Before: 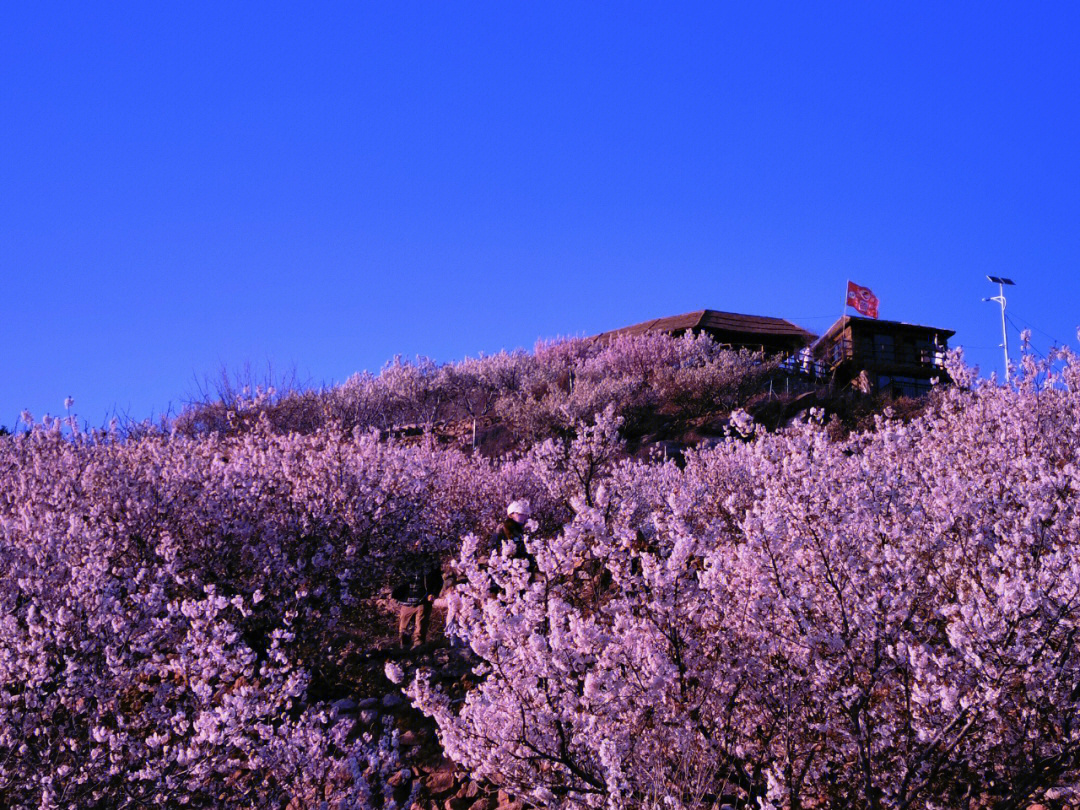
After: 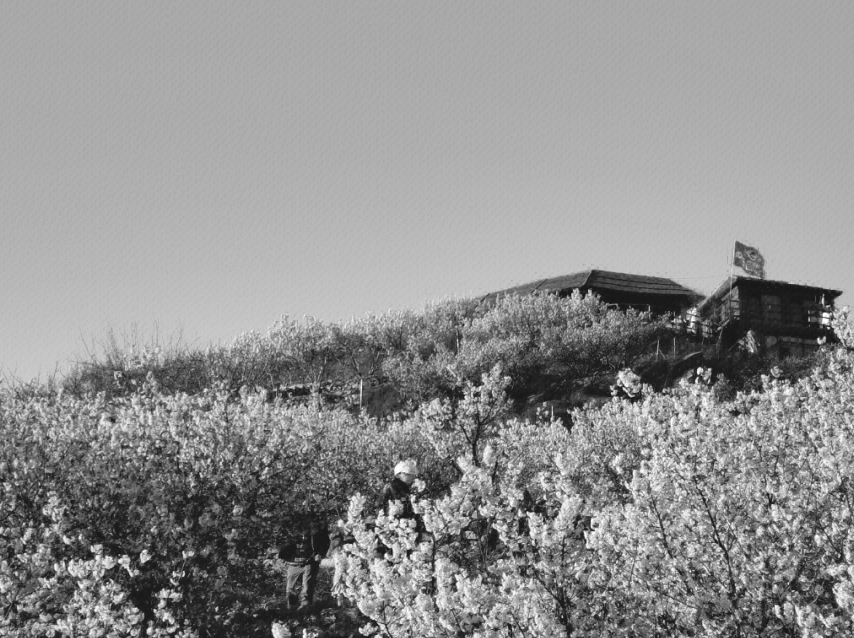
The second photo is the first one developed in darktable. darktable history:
crop and rotate: left 10.477%, top 5.006%, right 10.388%, bottom 16.109%
exposure: compensate highlight preservation false
shadows and highlights: soften with gaussian
contrast brightness saturation: contrast -0.139, brightness 0.041, saturation -0.129
color calibration: output gray [0.267, 0.423, 0.261, 0], illuminant custom, x 0.263, y 0.521, temperature 7034.3 K
levels: mode automatic, levels [0.072, 0.414, 0.976]
local contrast: highlights 104%, shadows 100%, detail 119%, midtone range 0.2
